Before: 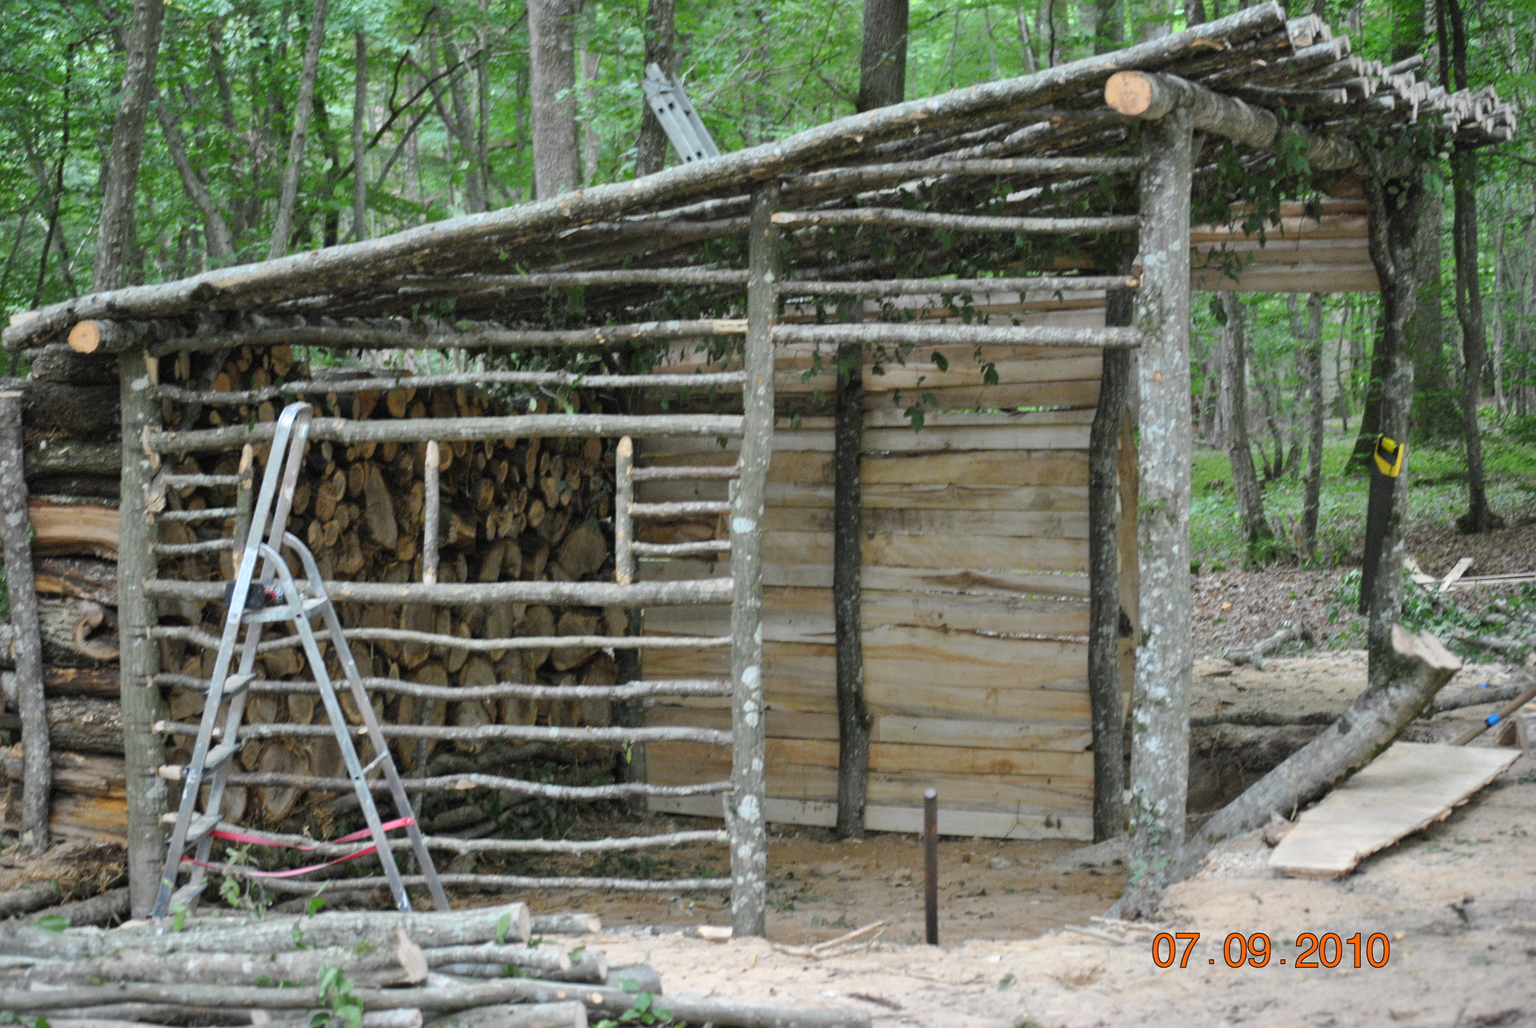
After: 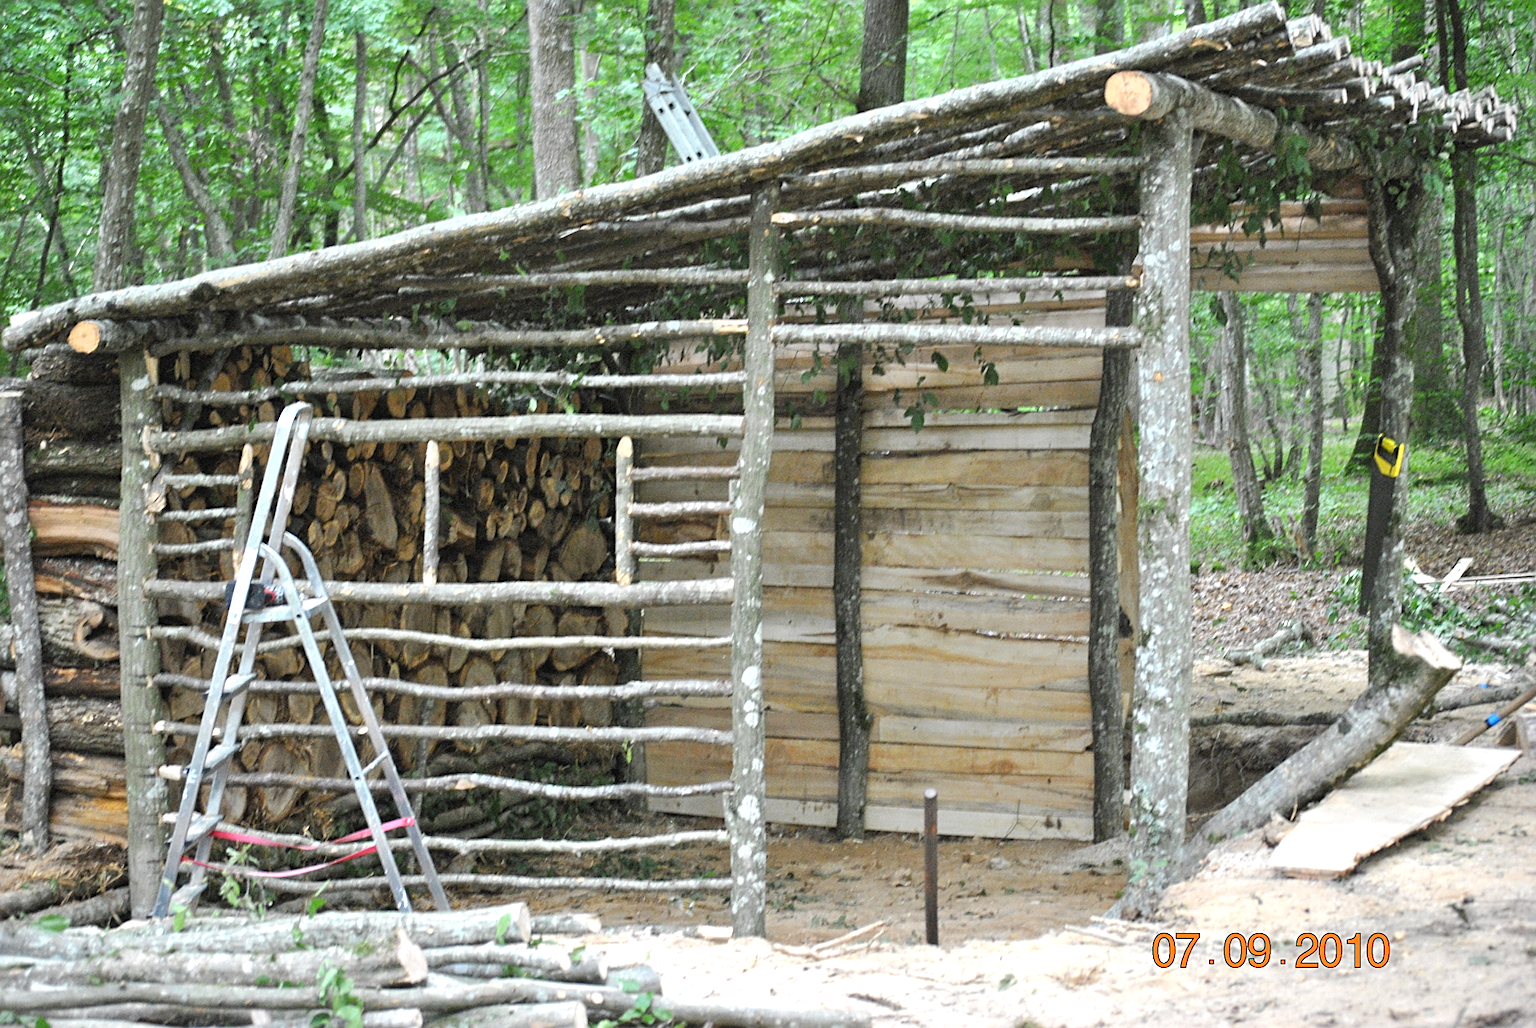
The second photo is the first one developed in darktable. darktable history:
sharpen: on, module defaults
exposure: black level correction 0, exposure 0.697 EV, compensate highlight preservation false
